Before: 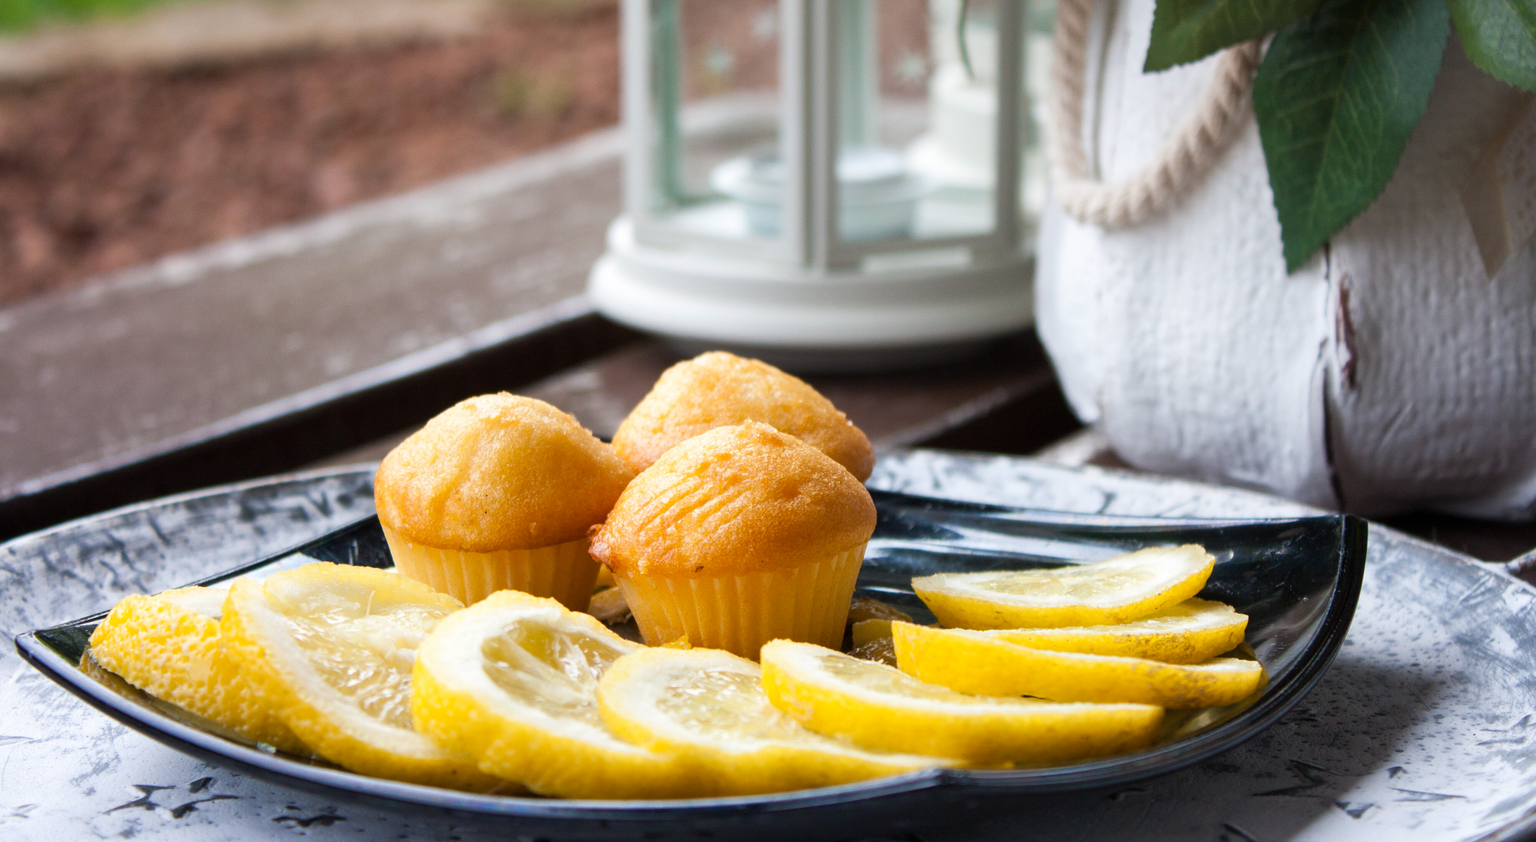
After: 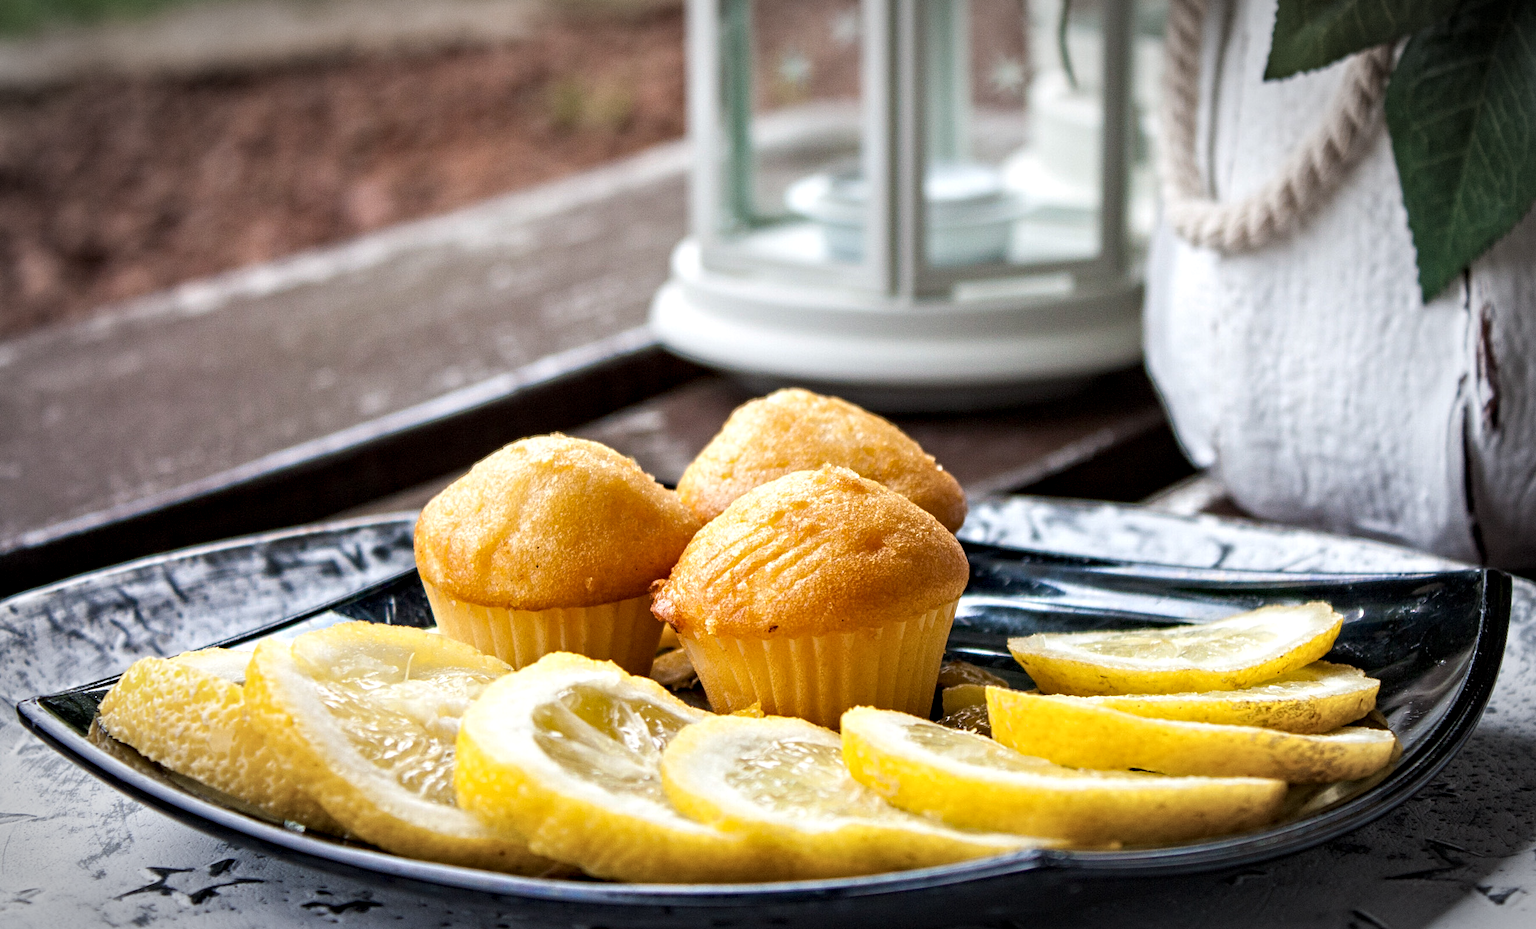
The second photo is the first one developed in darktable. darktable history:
crop: right 9.509%, bottom 0.031%
vignetting: automatic ratio true
contrast equalizer: octaves 7, y [[0.5, 0.542, 0.583, 0.625, 0.667, 0.708], [0.5 ×6], [0.5 ×6], [0 ×6], [0 ×6]]
